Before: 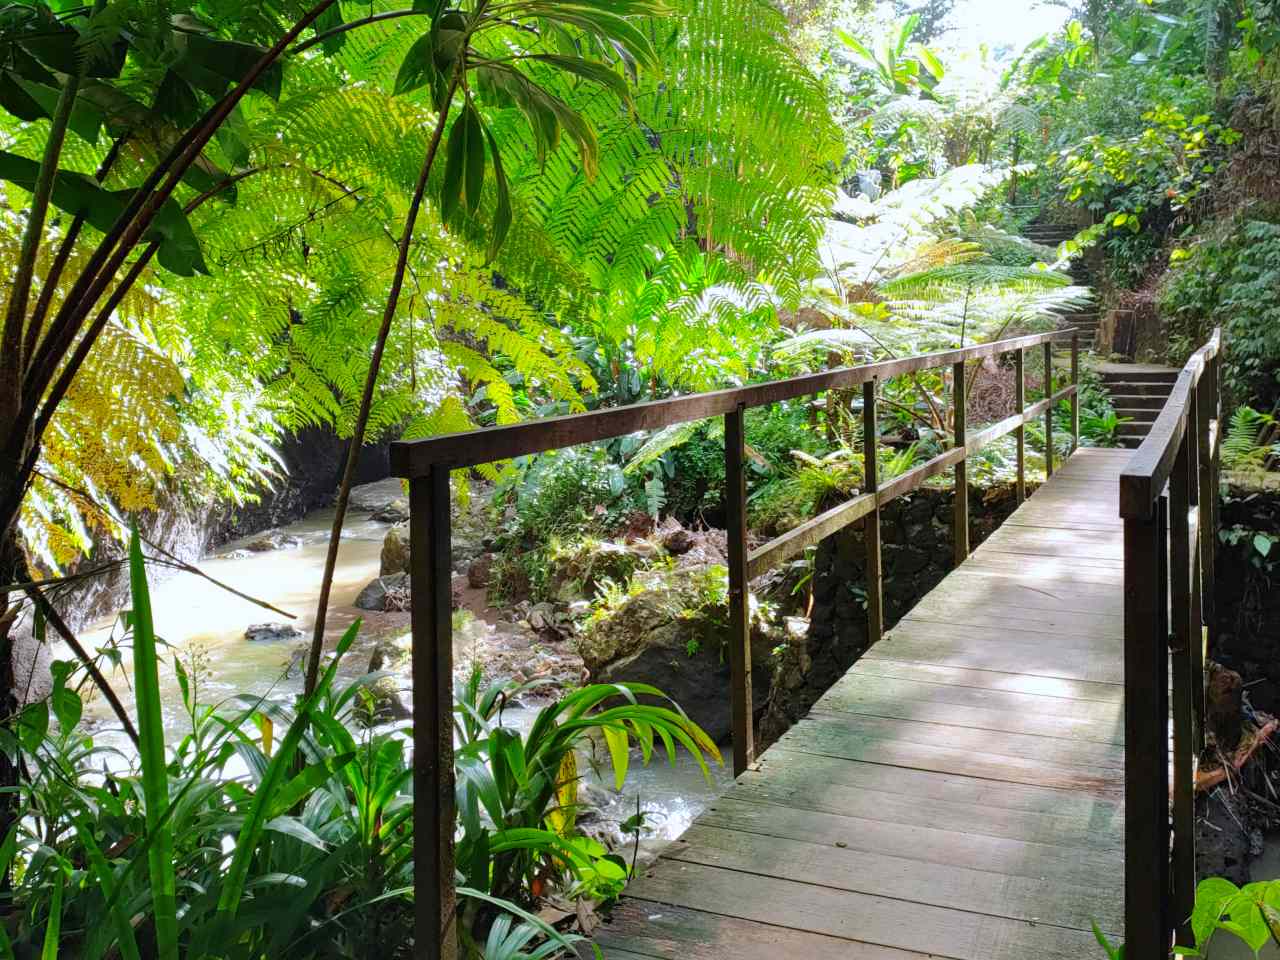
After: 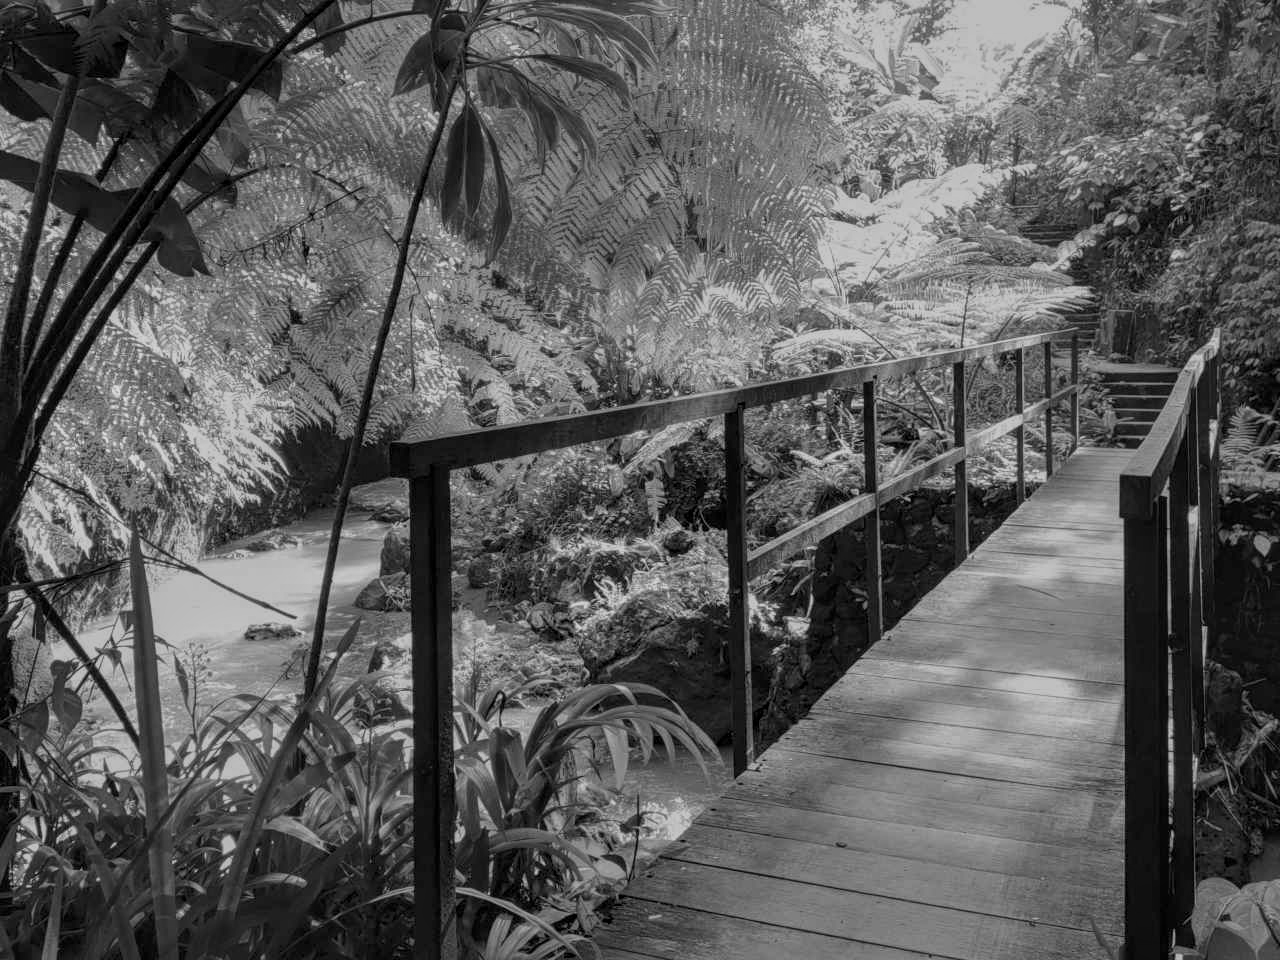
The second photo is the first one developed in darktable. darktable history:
monochrome: a 79.32, b 81.83, size 1.1
local contrast: on, module defaults
